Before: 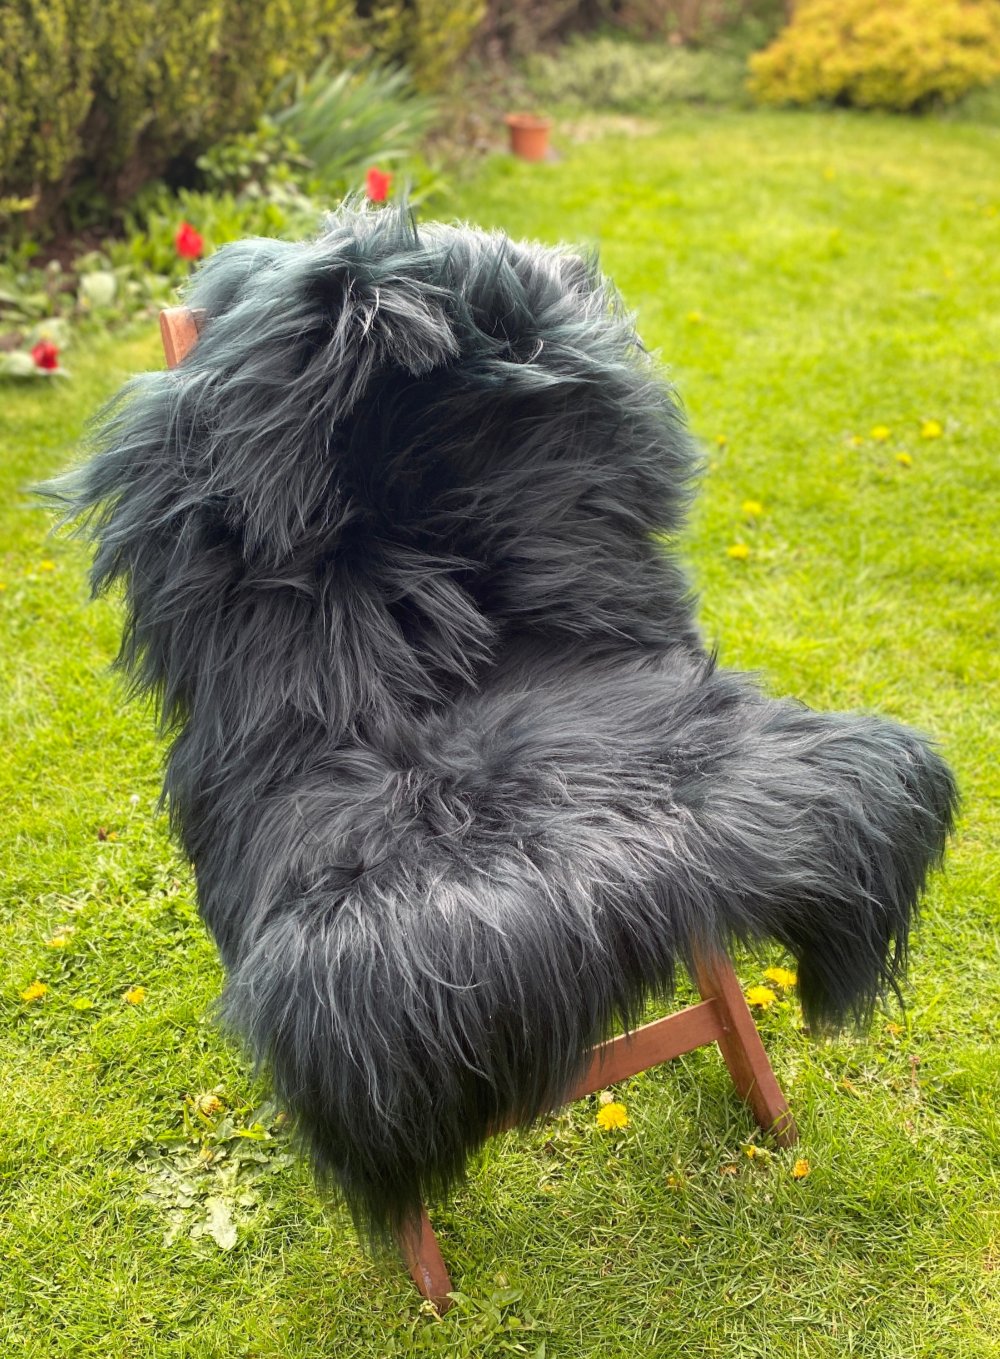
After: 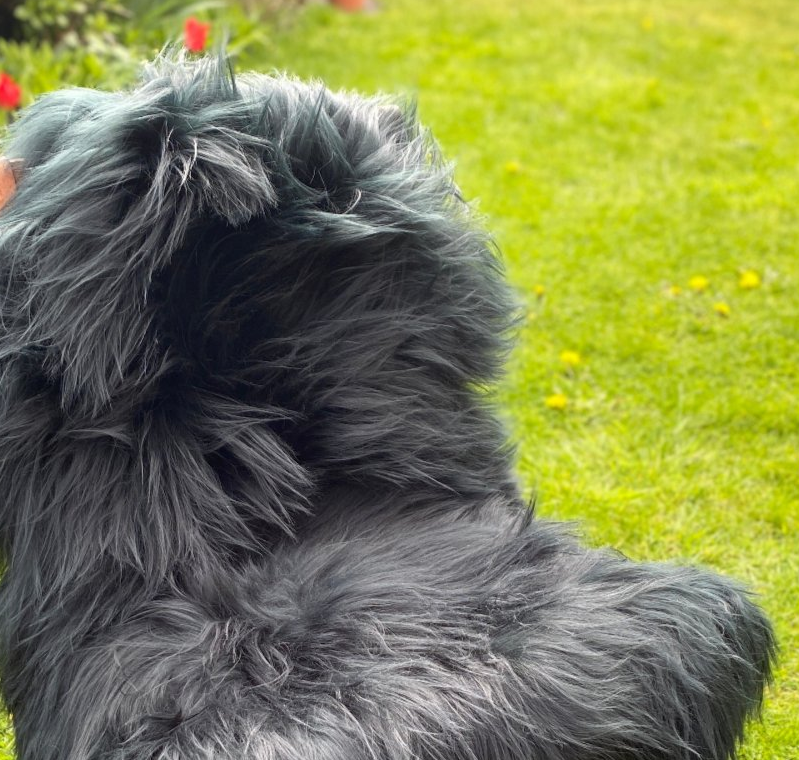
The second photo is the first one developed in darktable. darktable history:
crop: left 18.245%, top 11.102%, right 1.761%, bottom 32.923%
